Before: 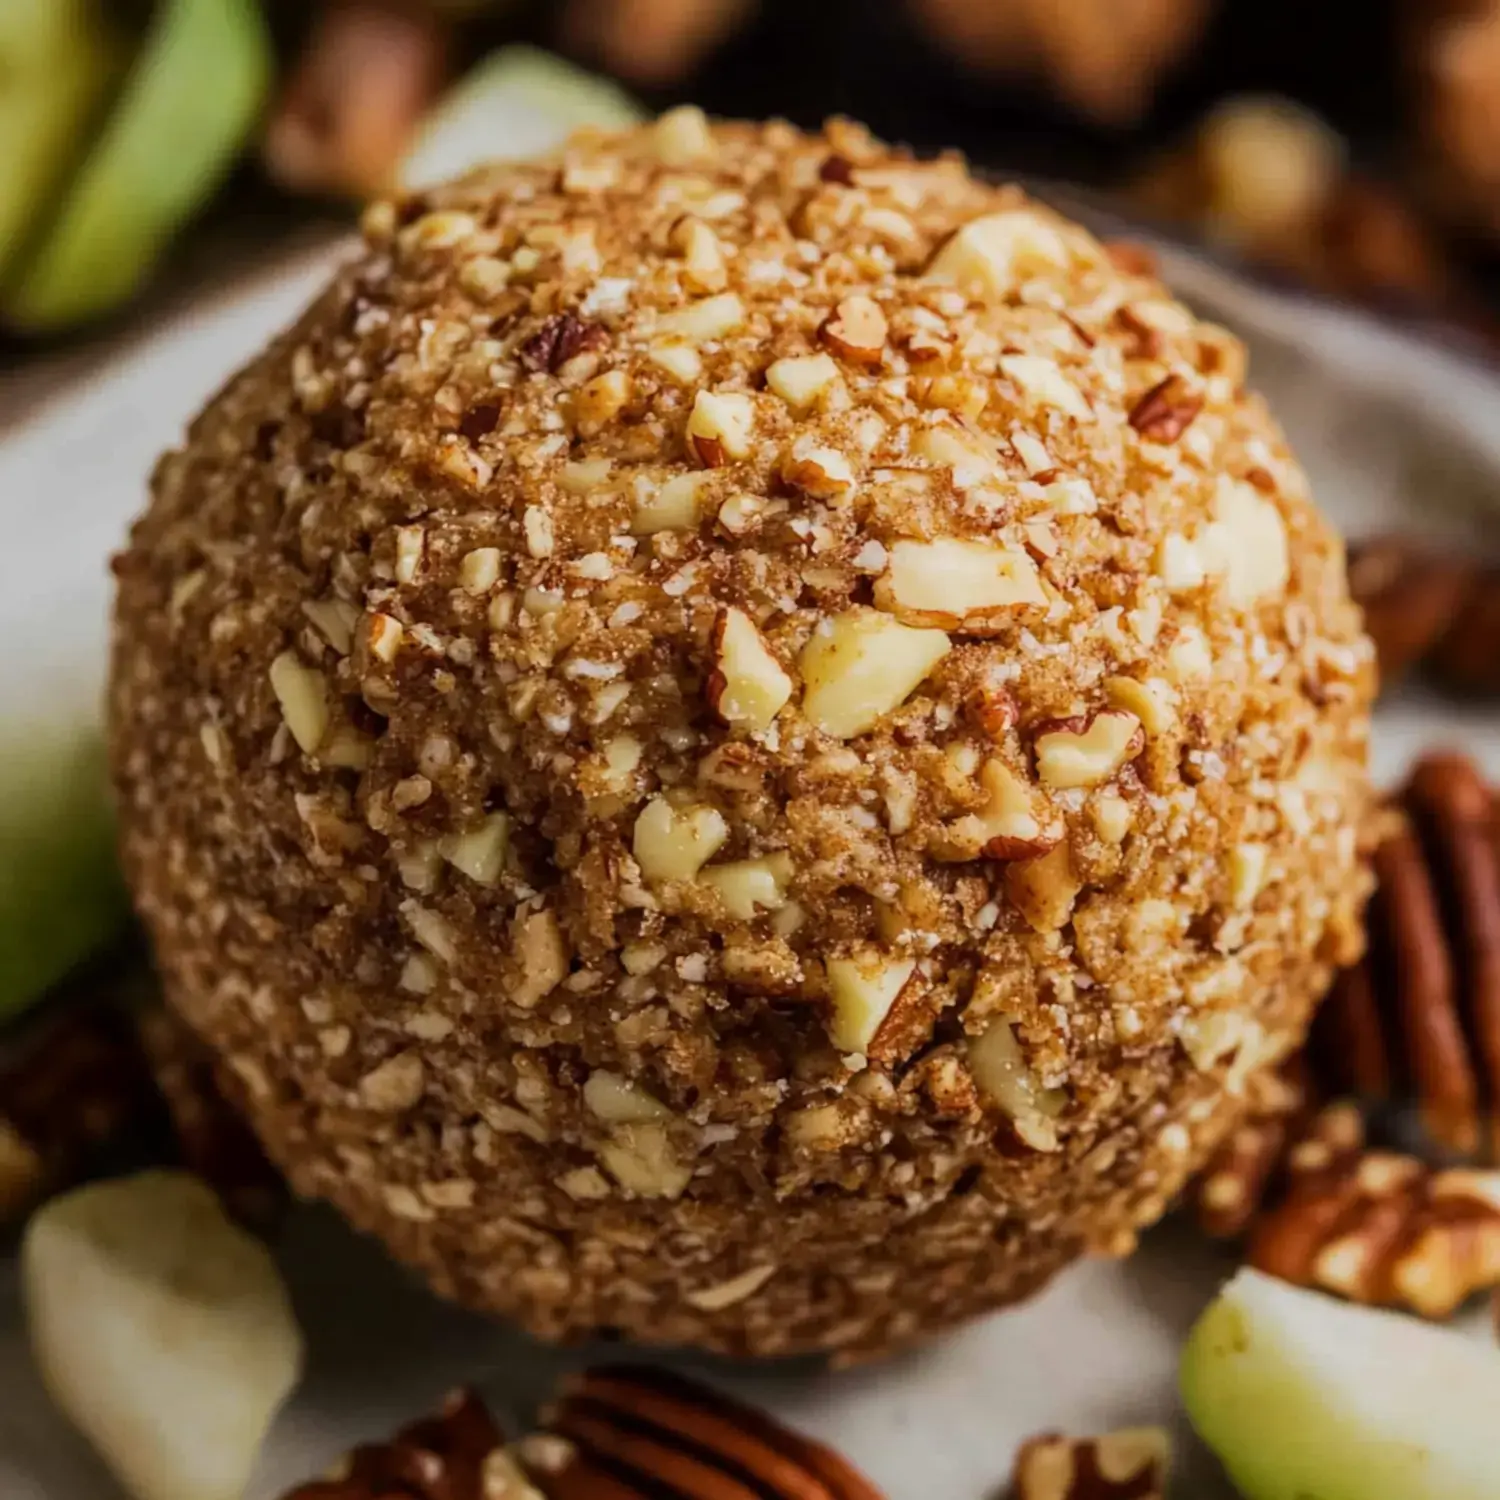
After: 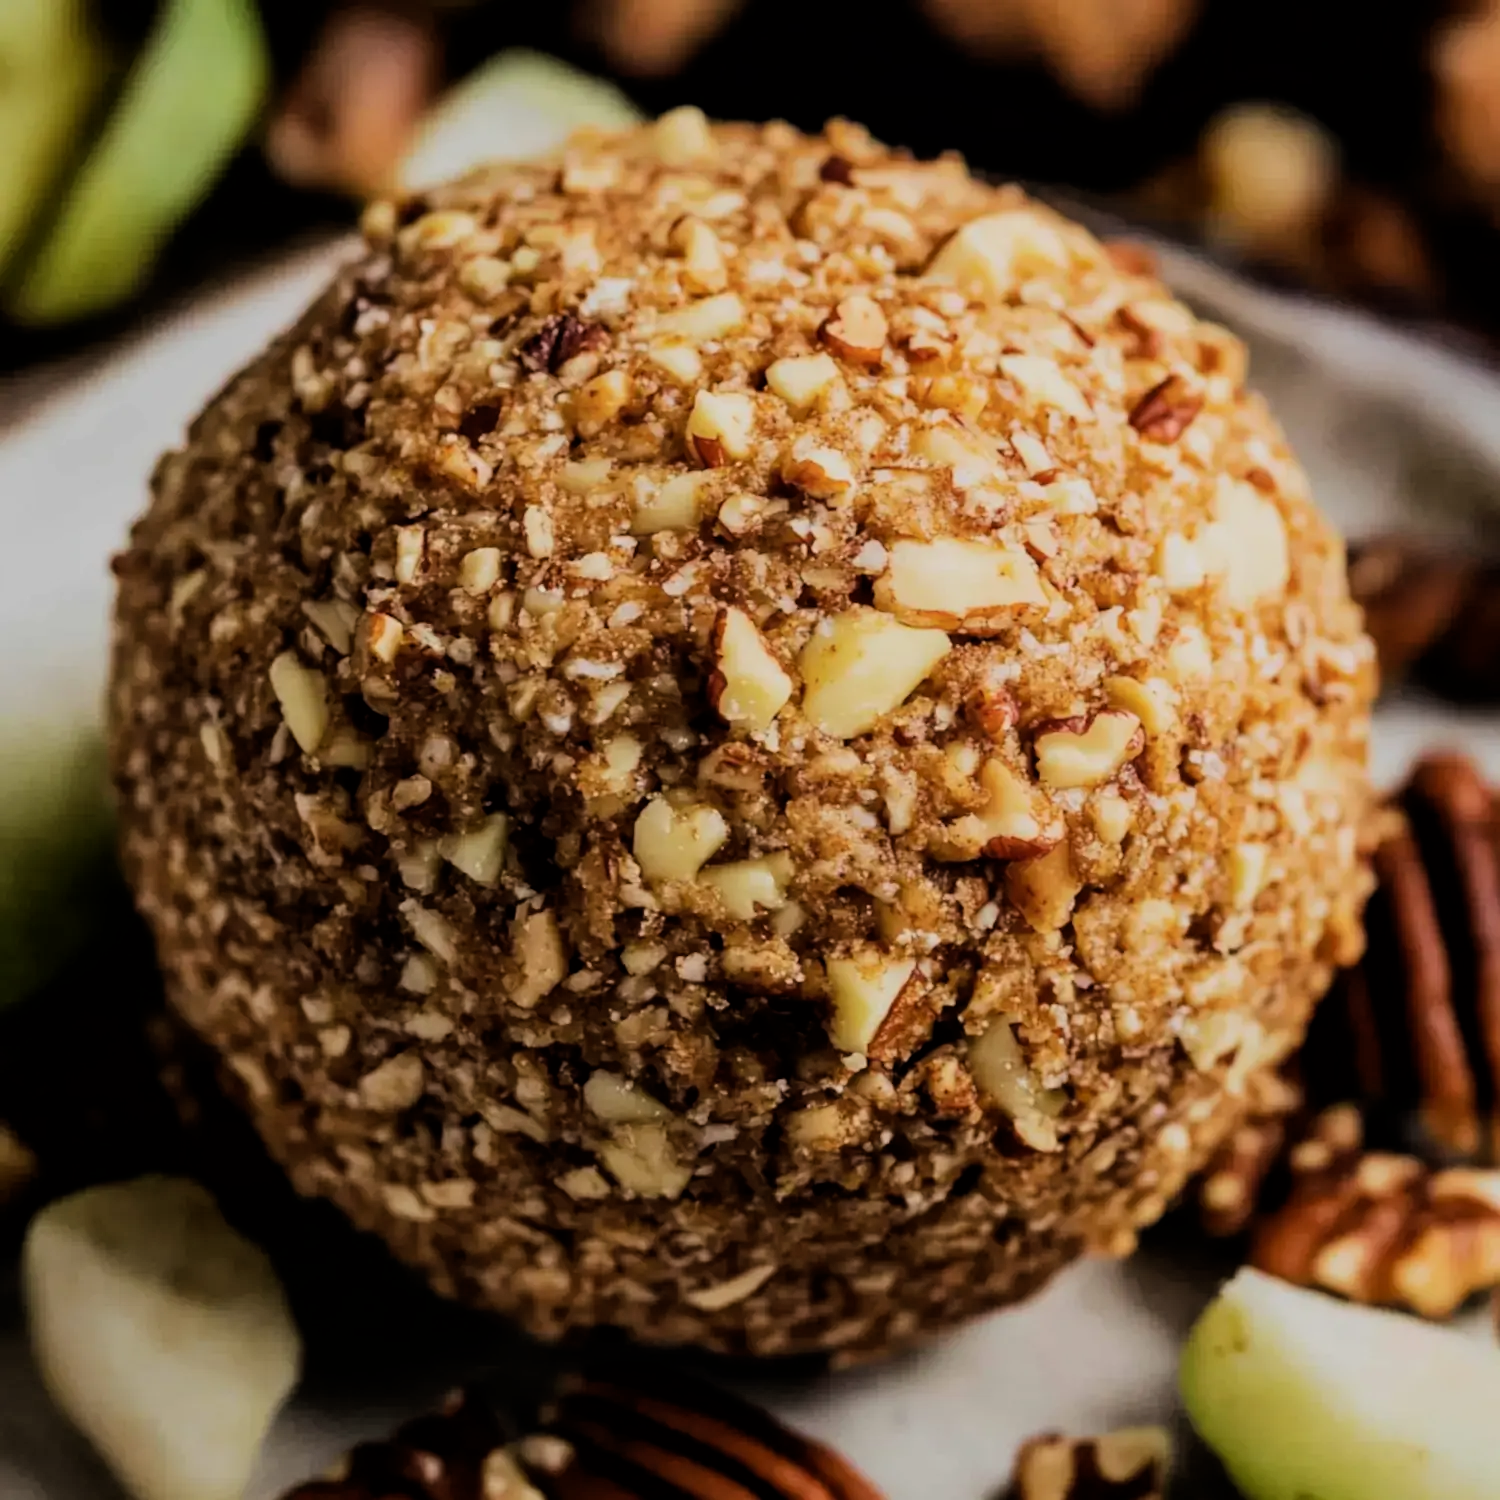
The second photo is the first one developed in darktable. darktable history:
filmic rgb: black relative exposure -5.01 EV, white relative exposure 3.97 EV, hardness 2.89, contrast 1.3, color science v6 (2022)
